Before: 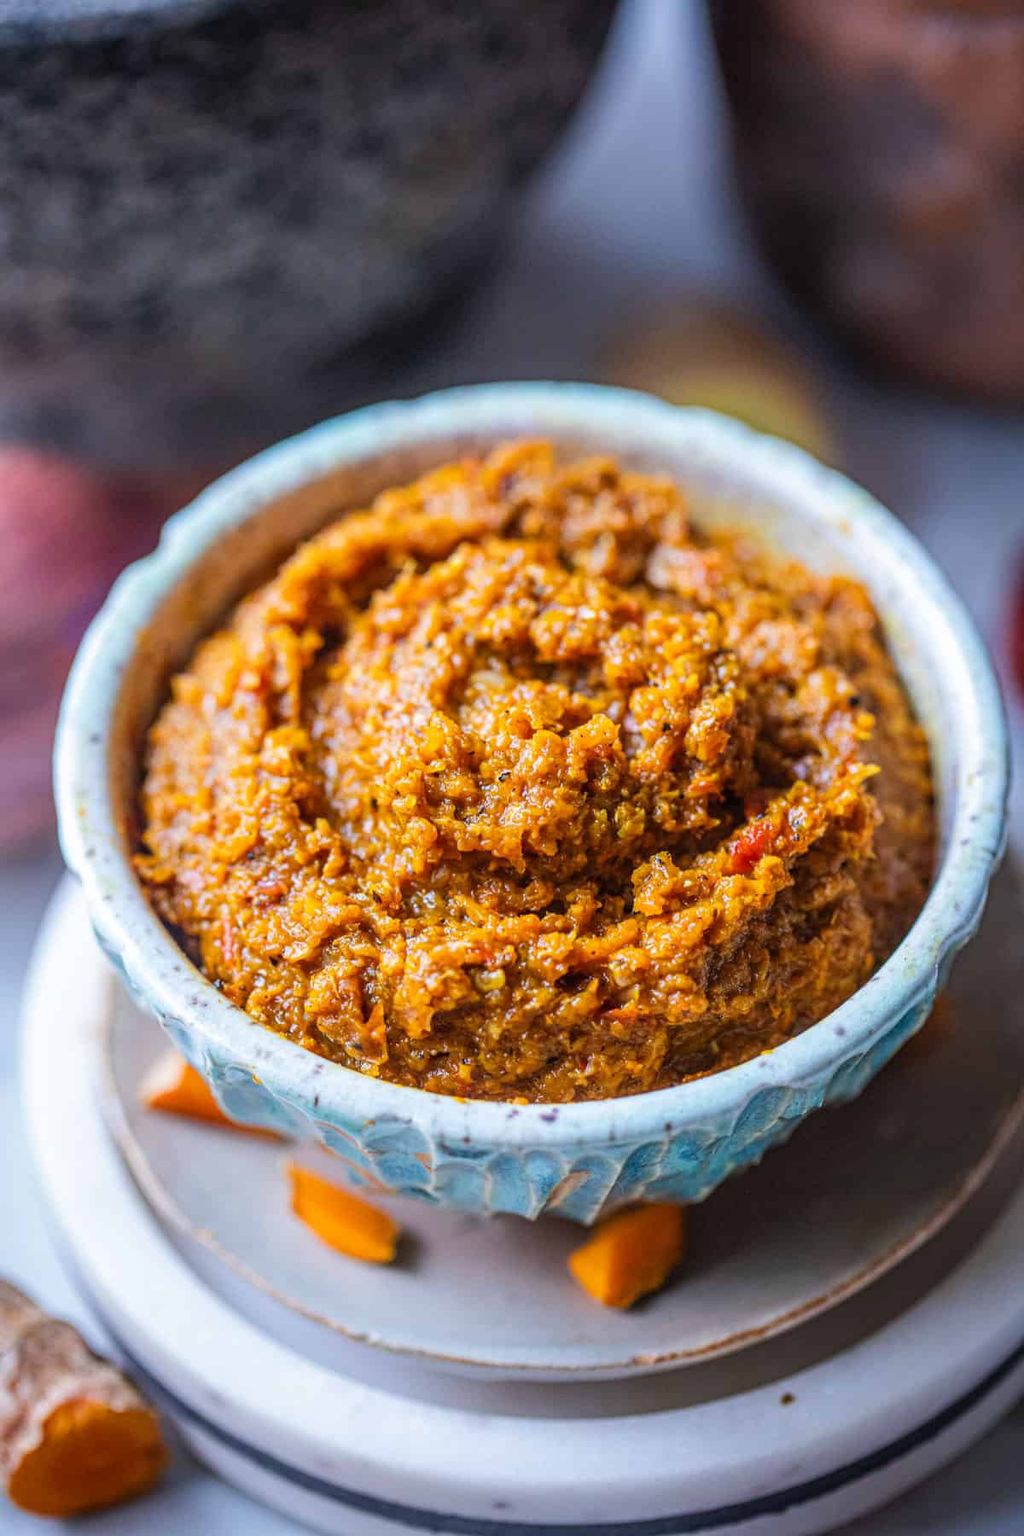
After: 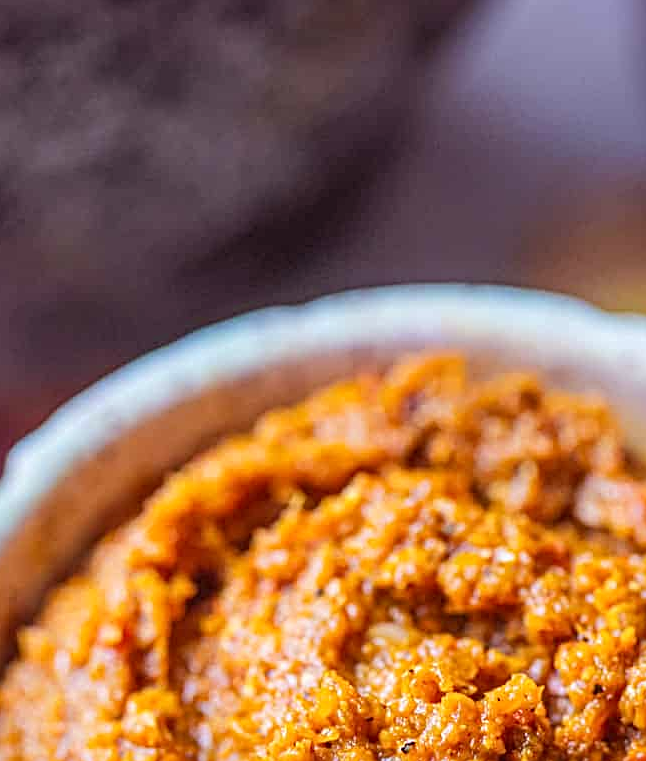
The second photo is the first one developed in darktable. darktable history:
crop: left 15.306%, top 9.065%, right 30.789%, bottom 48.638%
sharpen: radius 2.767
rgb levels: mode RGB, independent channels, levels [[0, 0.474, 1], [0, 0.5, 1], [0, 0.5, 1]]
